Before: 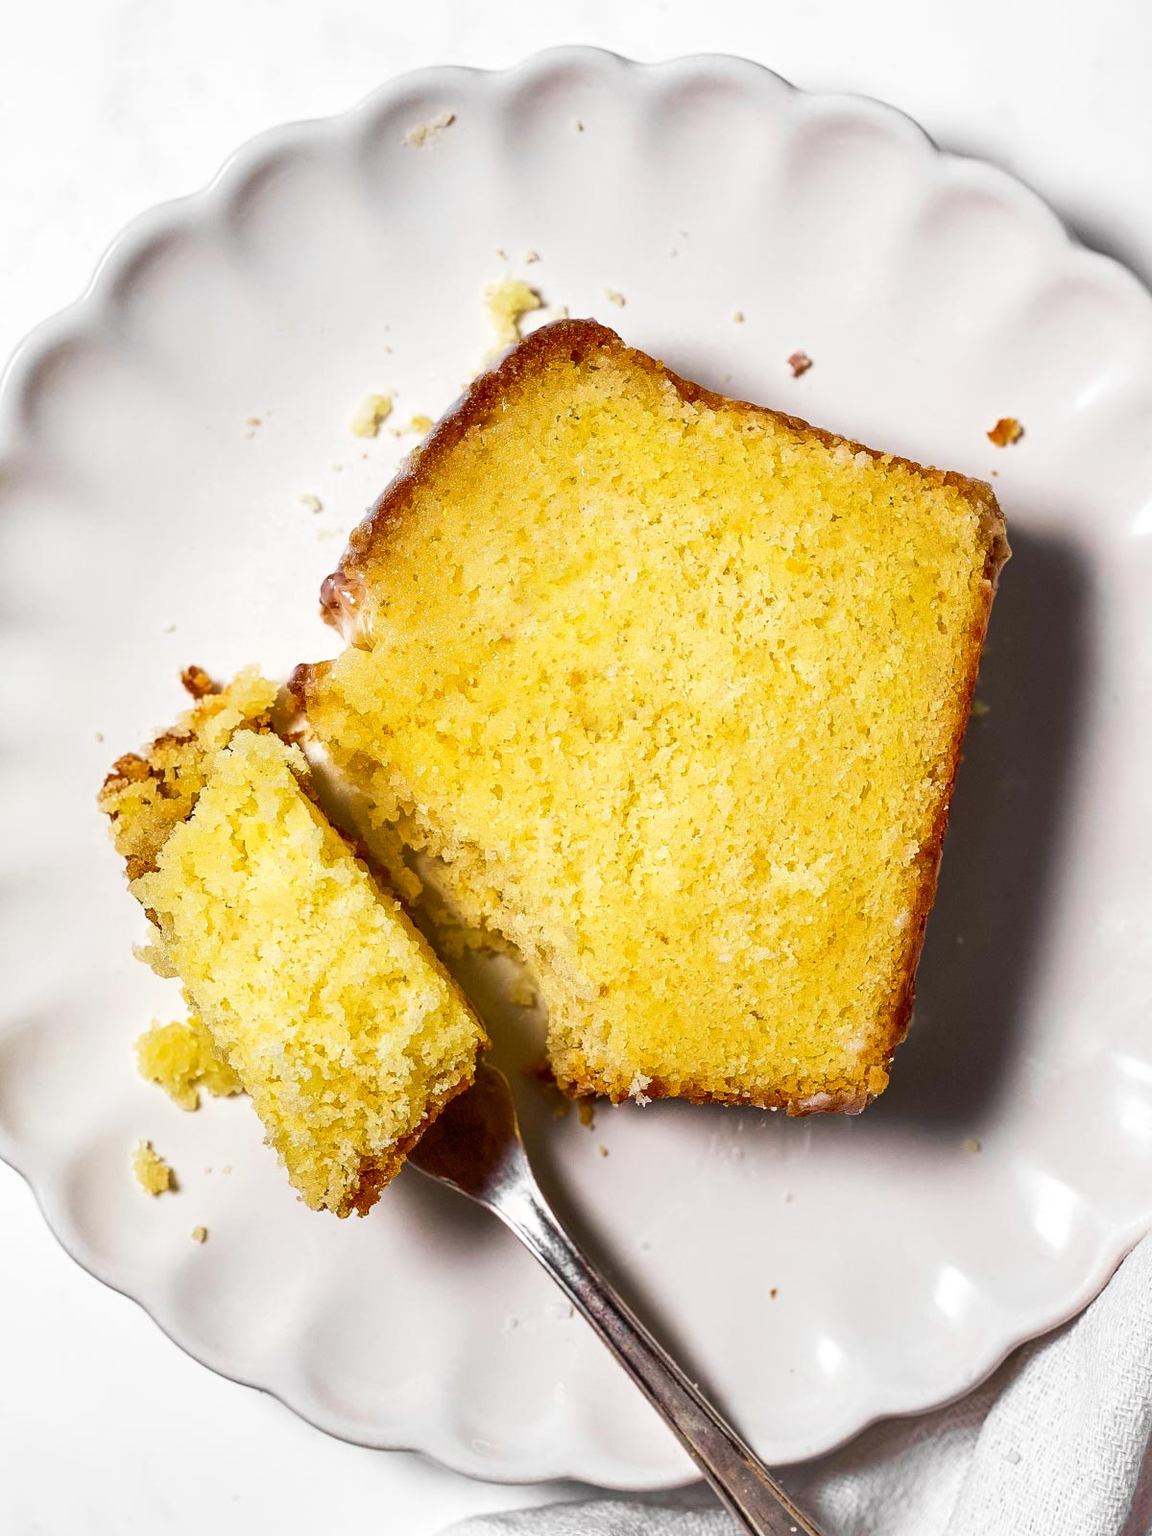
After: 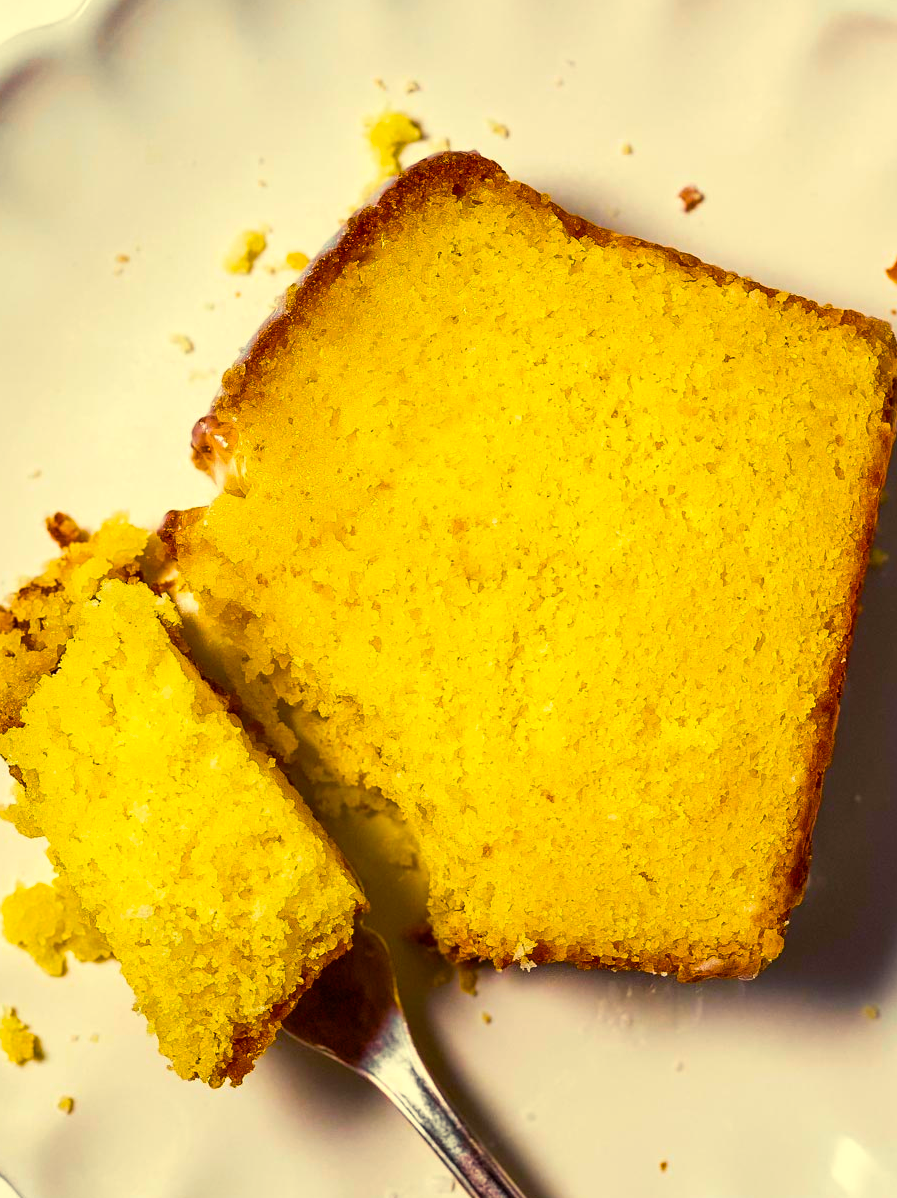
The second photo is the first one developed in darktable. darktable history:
color balance rgb: highlights gain › chroma 8.111%, highlights gain › hue 86.91°, perceptual saturation grading › global saturation 33.076%, global vibrance 42.846%
crop and rotate: left 11.865%, top 11.368%, right 13.306%, bottom 13.753%
